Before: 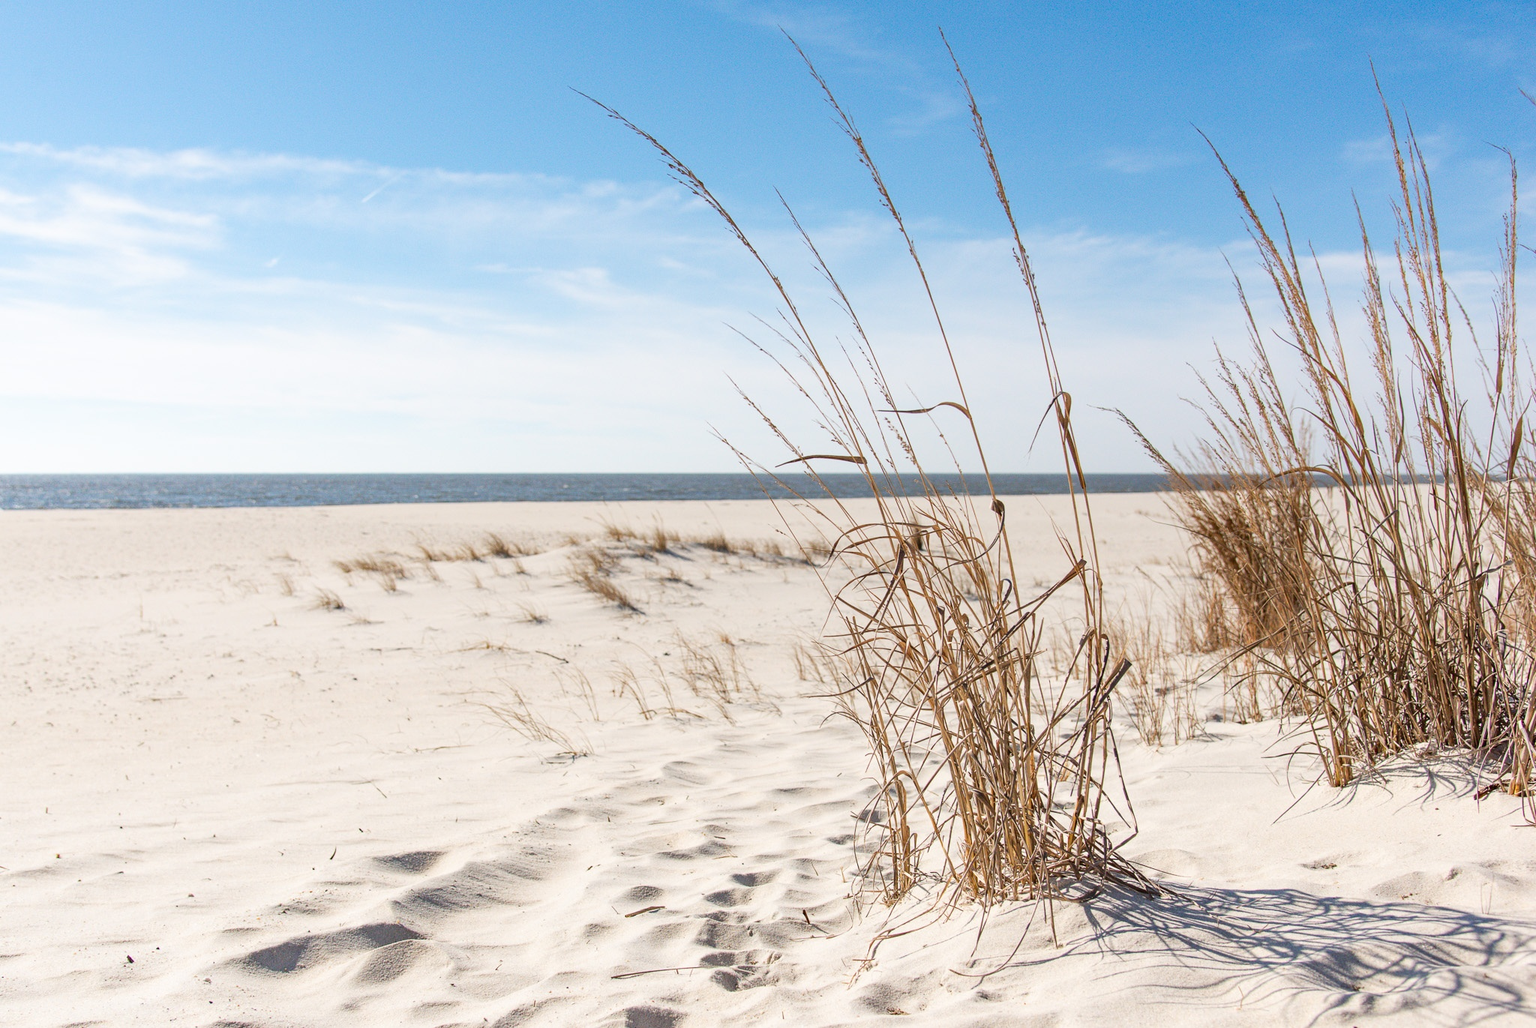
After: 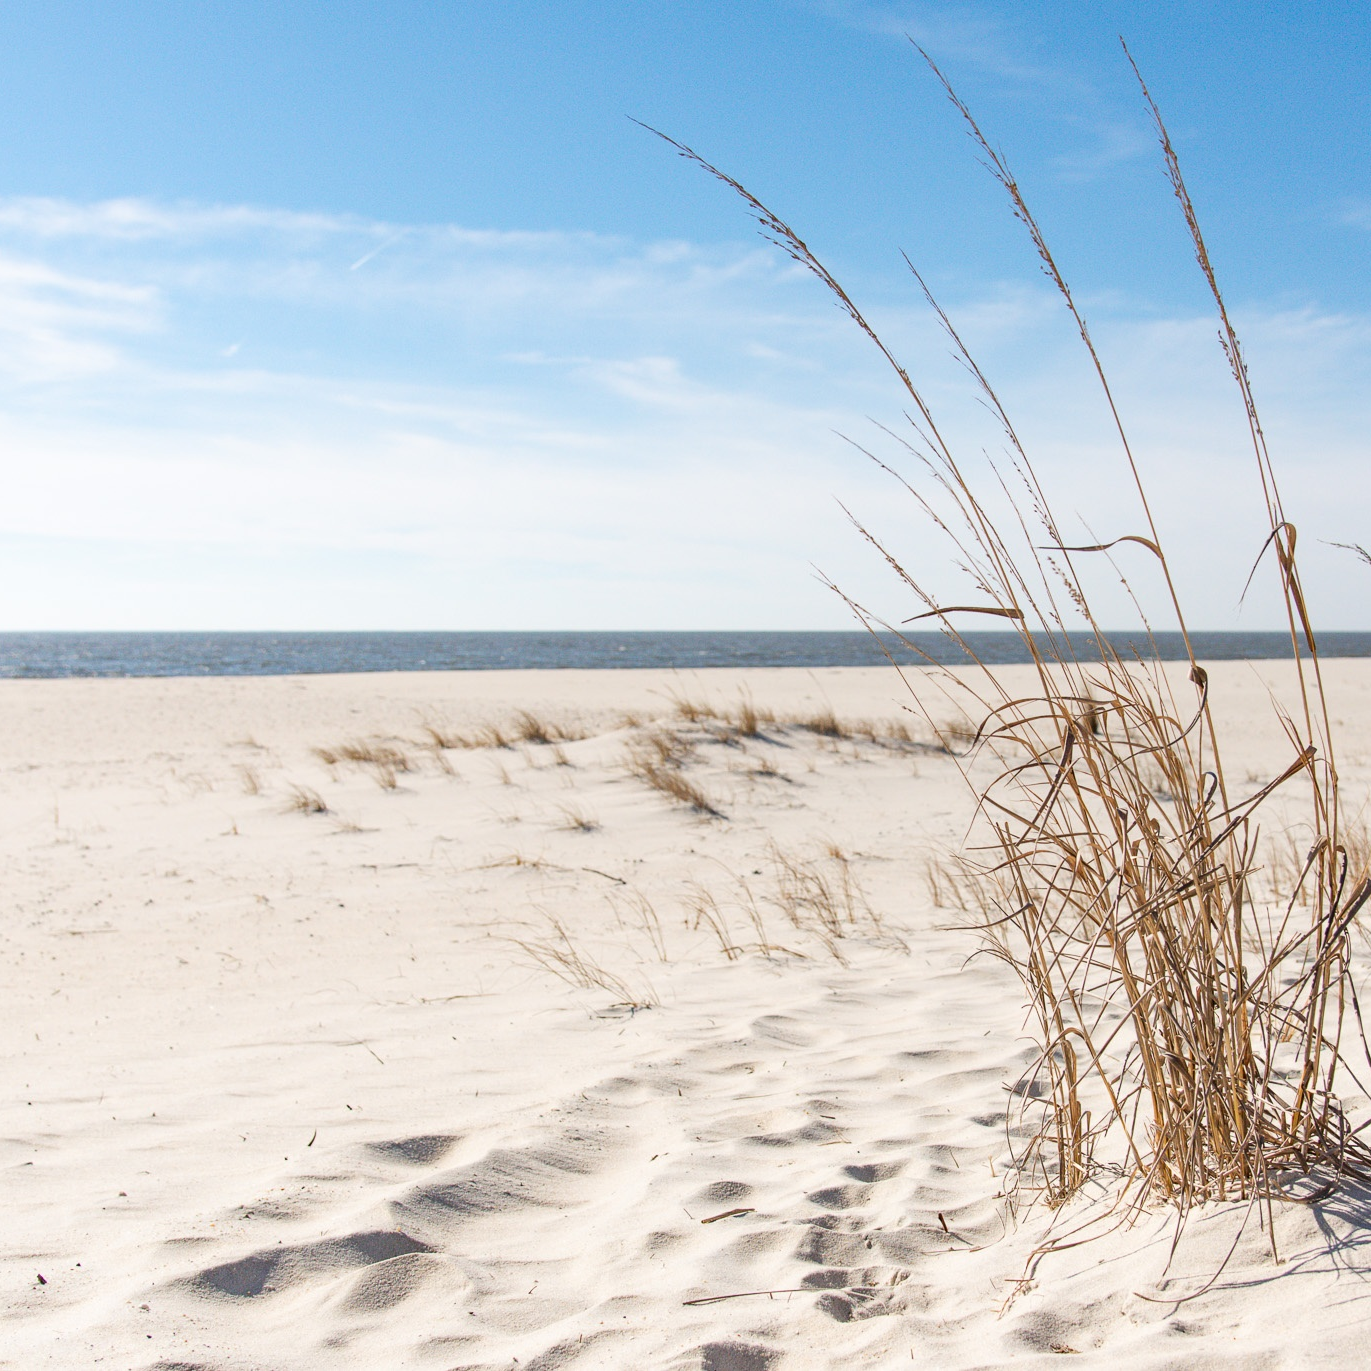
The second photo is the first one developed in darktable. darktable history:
crop and rotate: left 6.488%, right 26.556%
